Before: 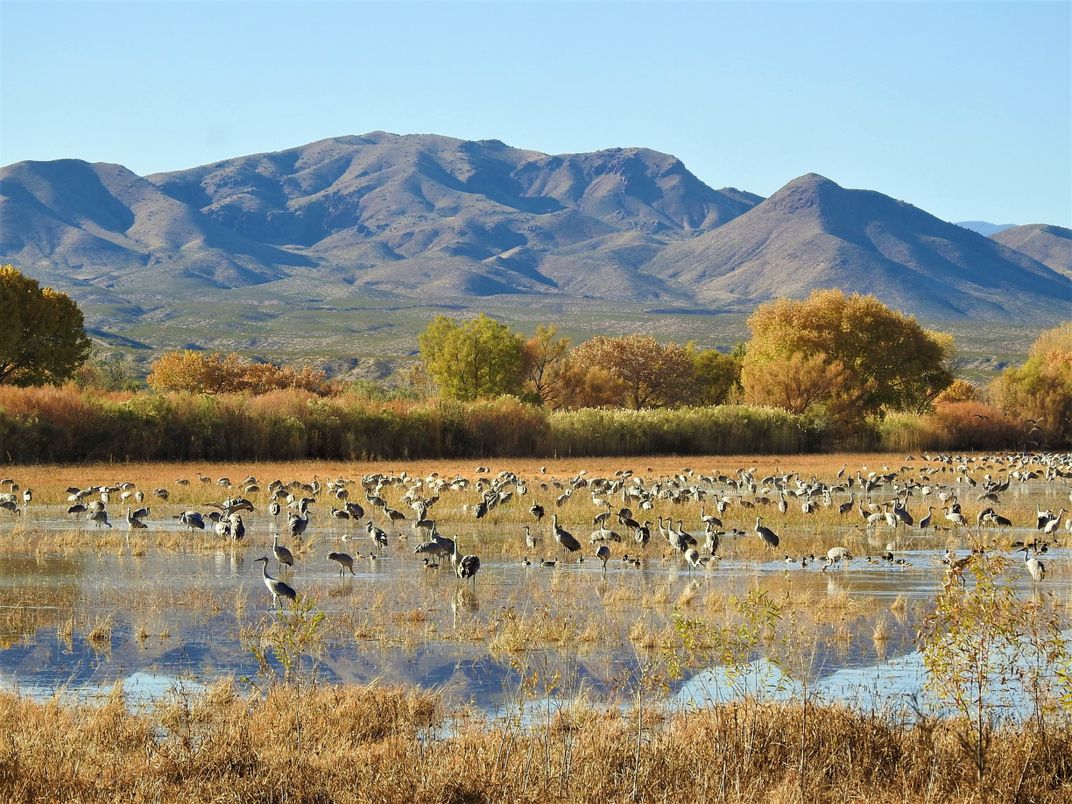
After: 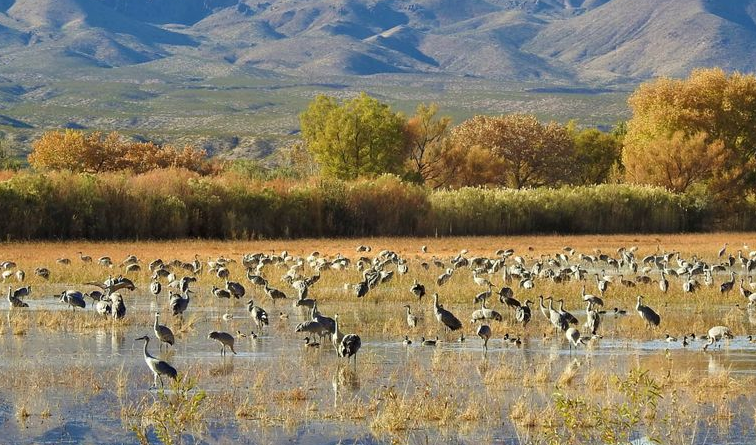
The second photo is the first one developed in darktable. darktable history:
crop: left 11.123%, top 27.61%, right 18.3%, bottom 17.034%
bloom: size 3%, threshold 100%, strength 0%
